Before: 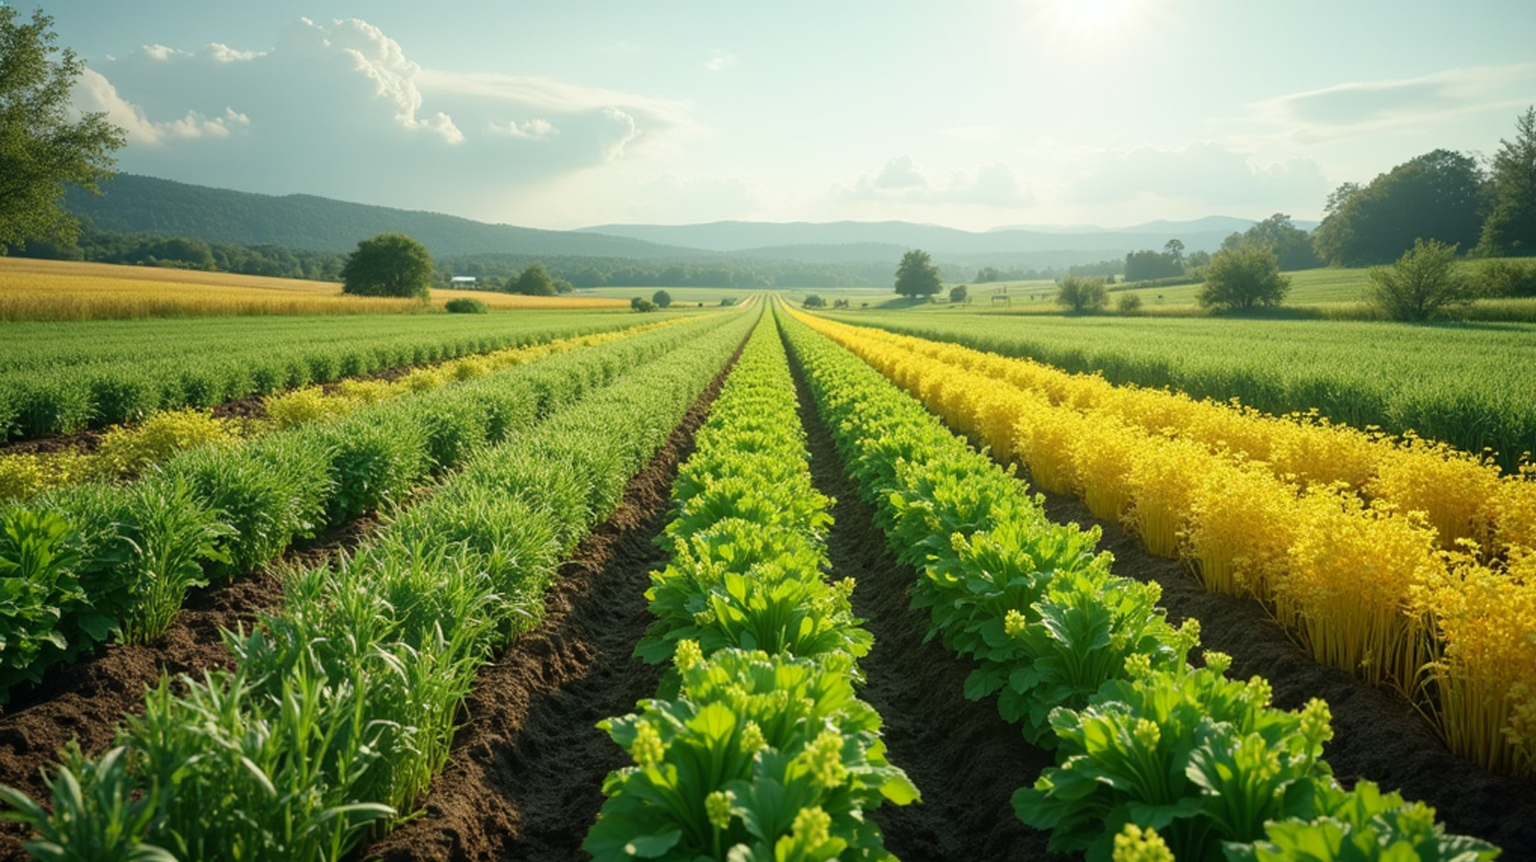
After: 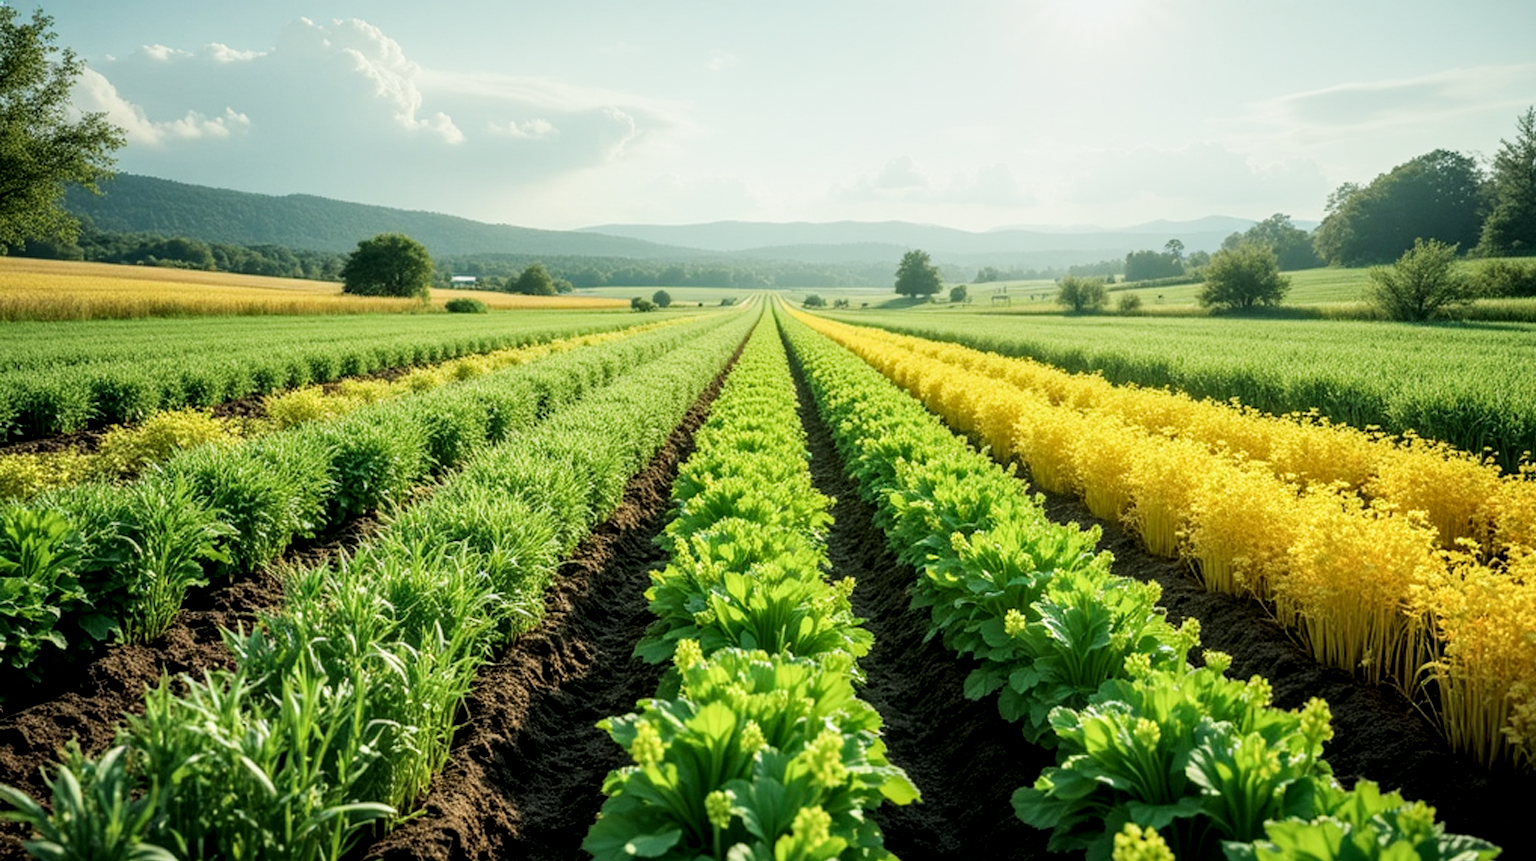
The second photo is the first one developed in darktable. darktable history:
exposure: exposure 0.485 EV, compensate highlight preservation false
local contrast: highlights 59%, detail 145%
white balance: red 0.978, blue 0.999
filmic rgb: black relative exposure -7.65 EV, hardness 4.02, contrast 1.1, highlights saturation mix -30%
